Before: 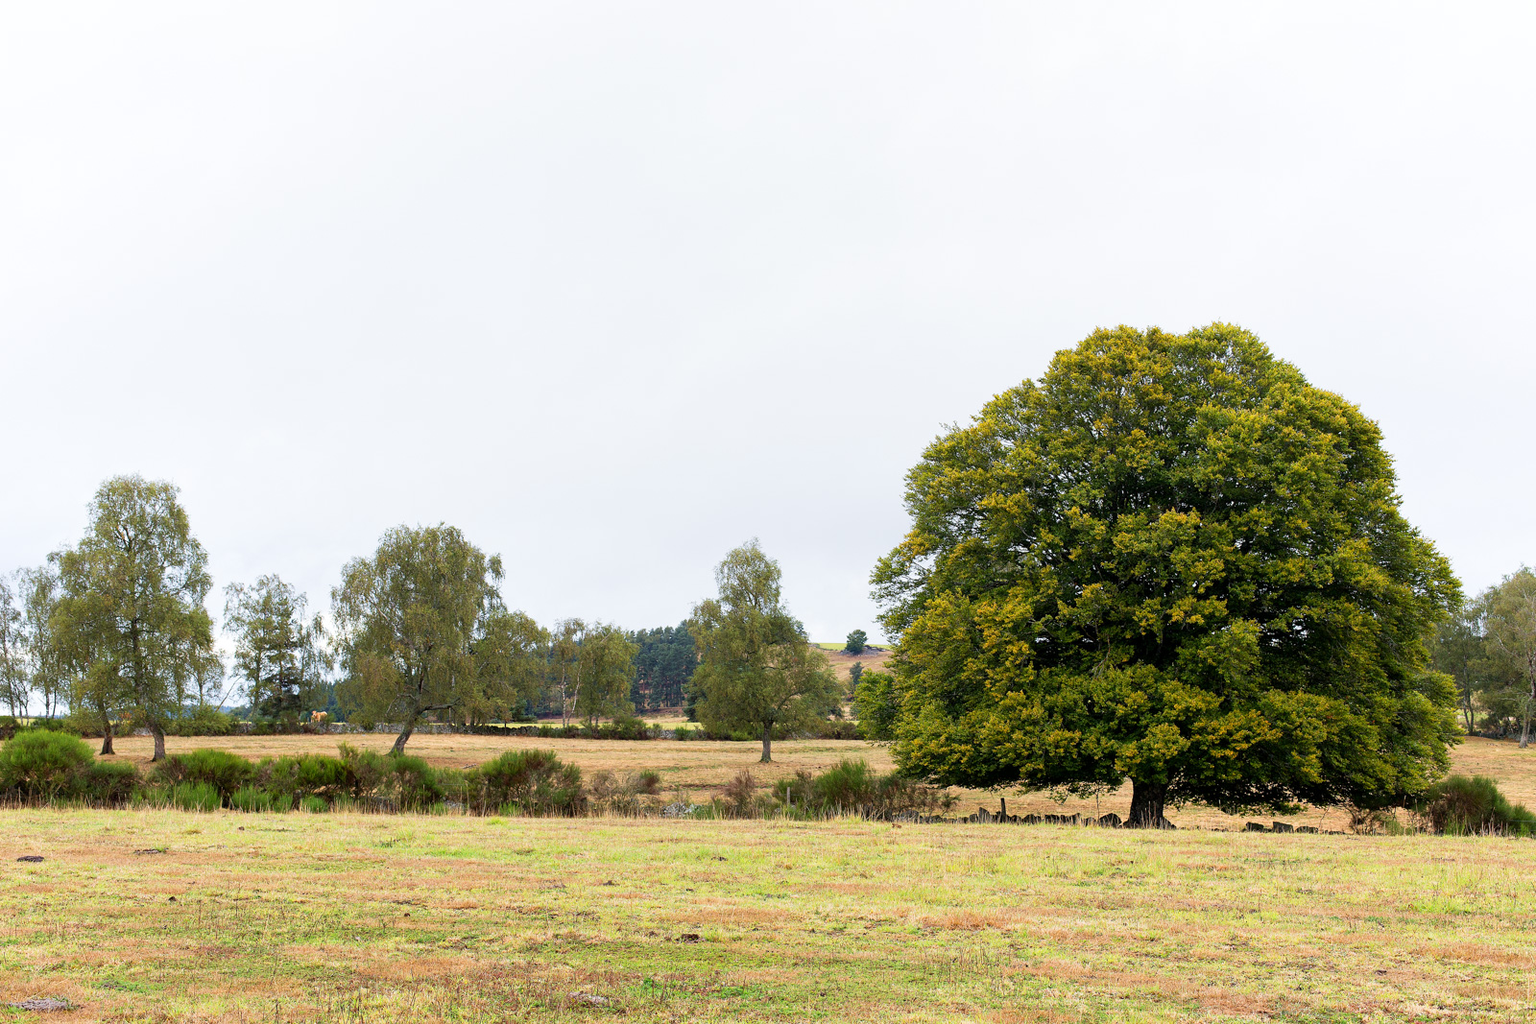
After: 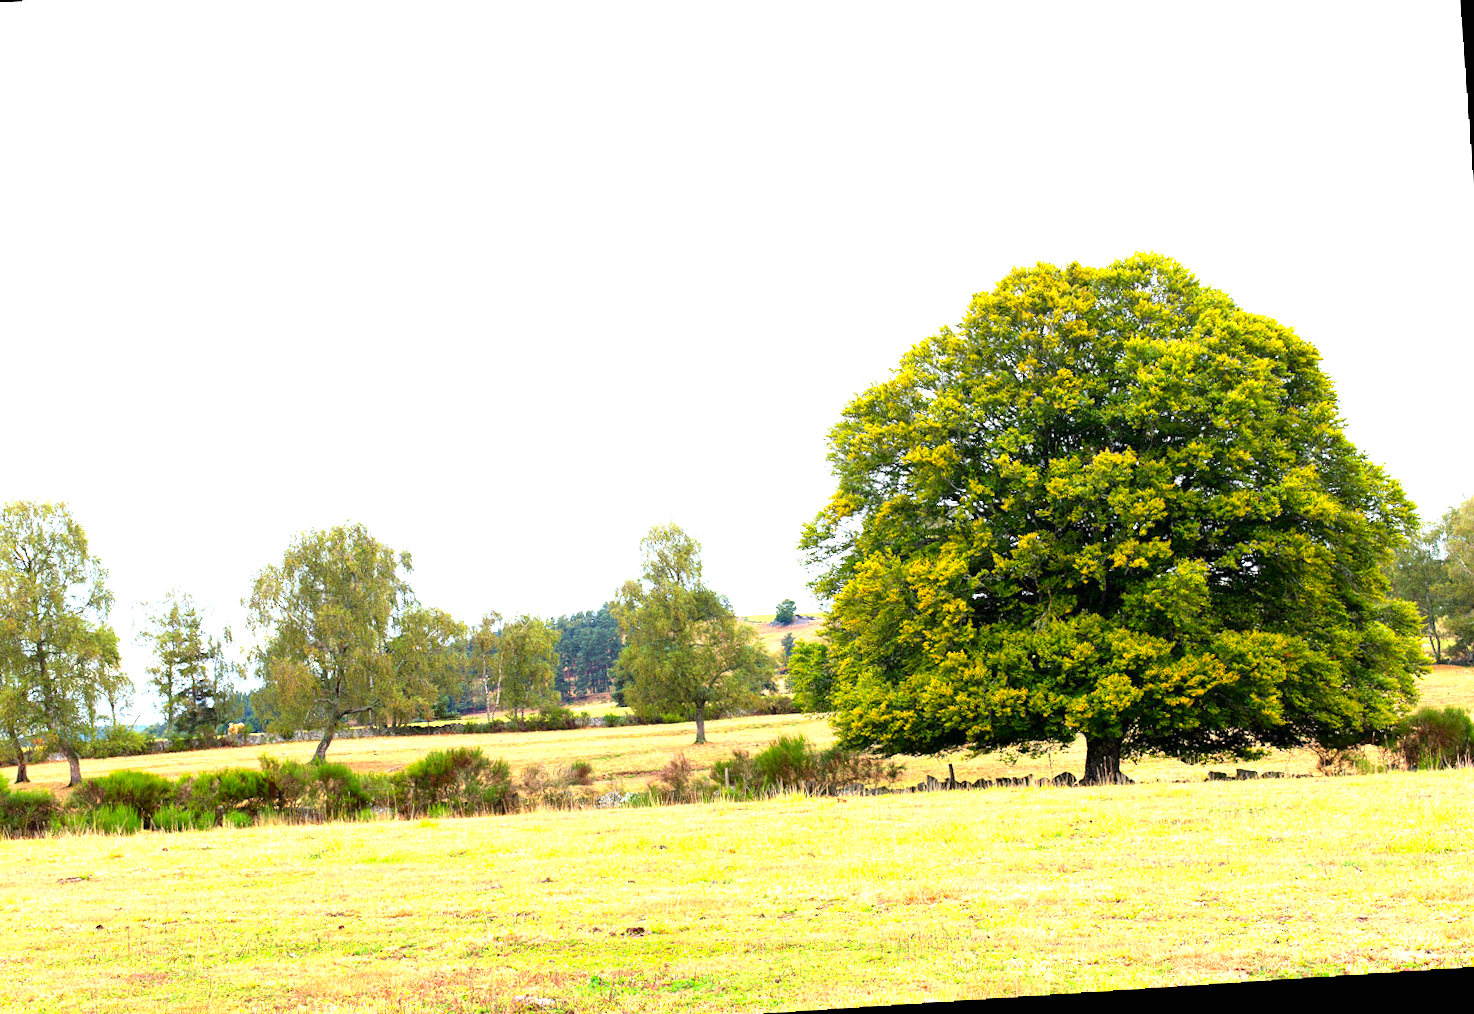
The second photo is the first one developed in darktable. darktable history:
exposure: black level correction 0, exposure 1.2 EV, compensate exposure bias true, compensate highlight preservation false
crop and rotate: angle 1.96°, left 5.673%, top 5.673%
rotate and perspective: rotation -2.22°, lens shift (horizontal) -0.022, automatic cropping off
contrast brightness saturation: contrast 0.09, saturation 0.28
